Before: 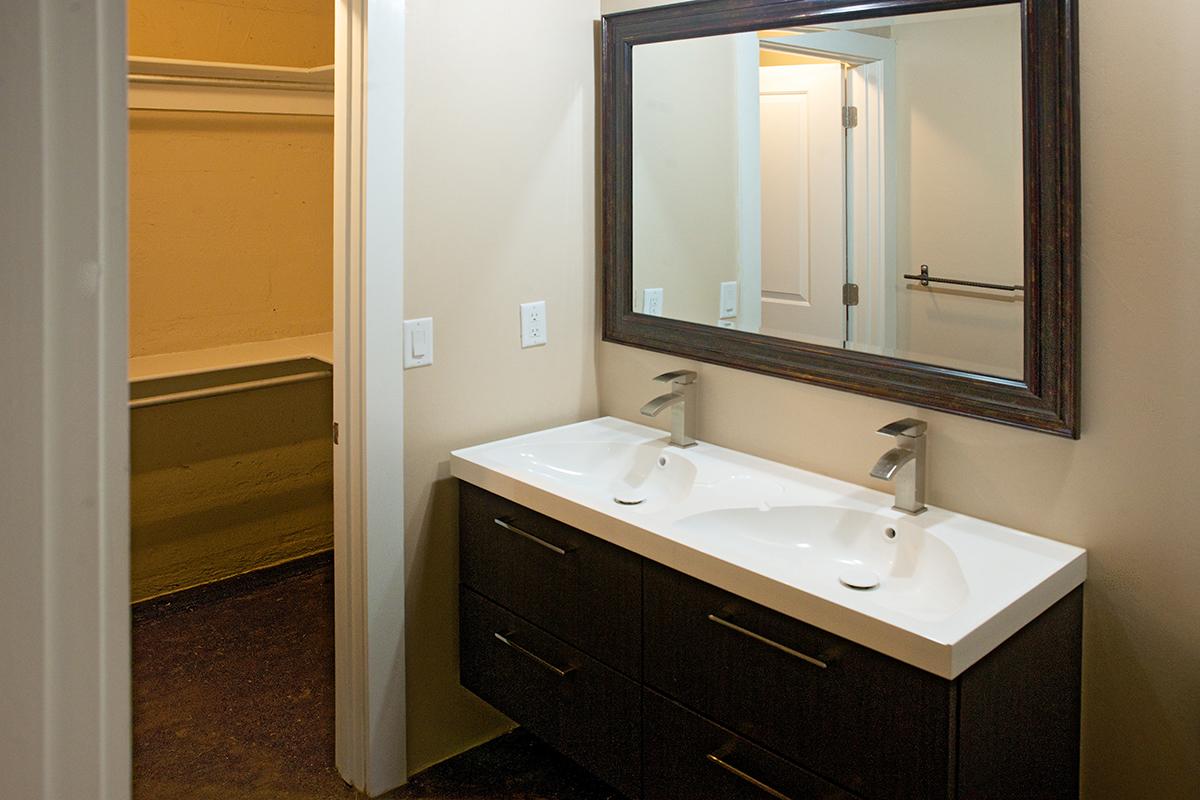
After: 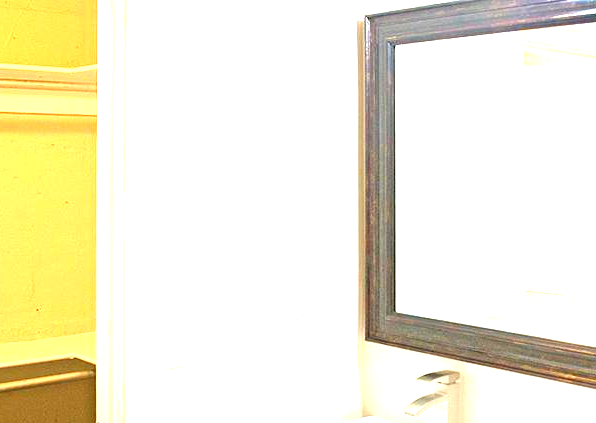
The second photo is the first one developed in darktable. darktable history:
exposure: exposure 2.181 EV, compensate highlight preservation false
crop: left 19.819%, right 30.461%, bottom 46.762%
